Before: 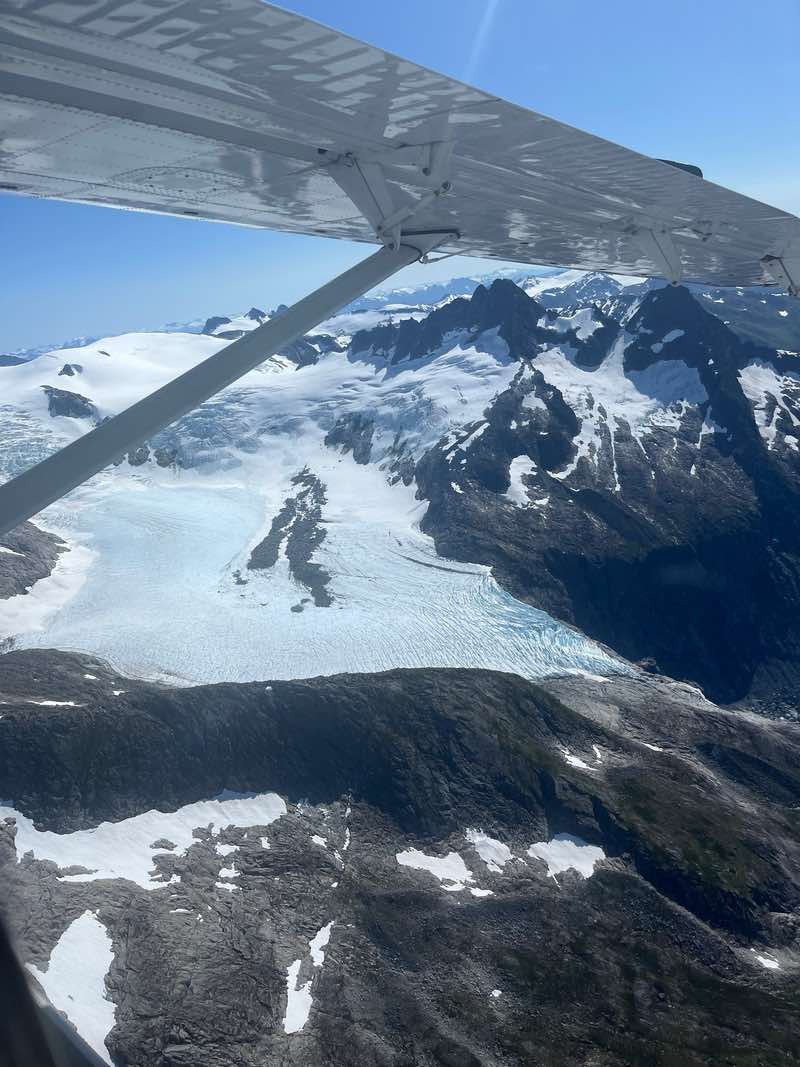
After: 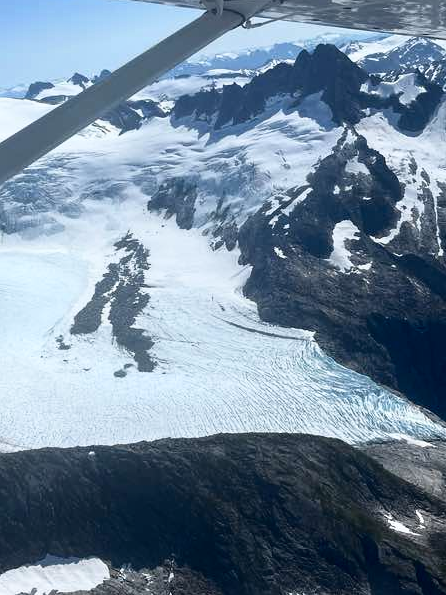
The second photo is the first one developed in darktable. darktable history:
crop and rotate: left 22.13%, top 22.054%, right 22.026%, bottom 22.102%
shadows and highlights: shadows -62.32, white point adjustment -5.22, highlights 61.59
